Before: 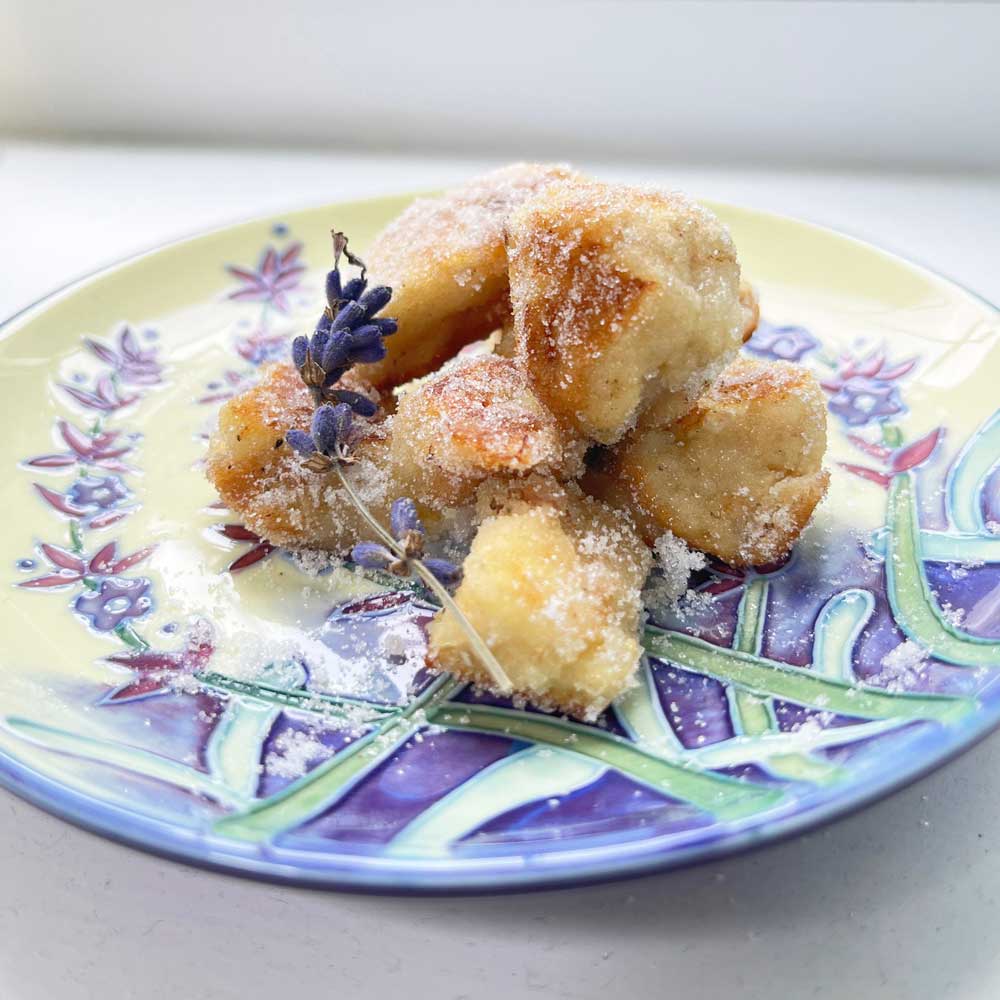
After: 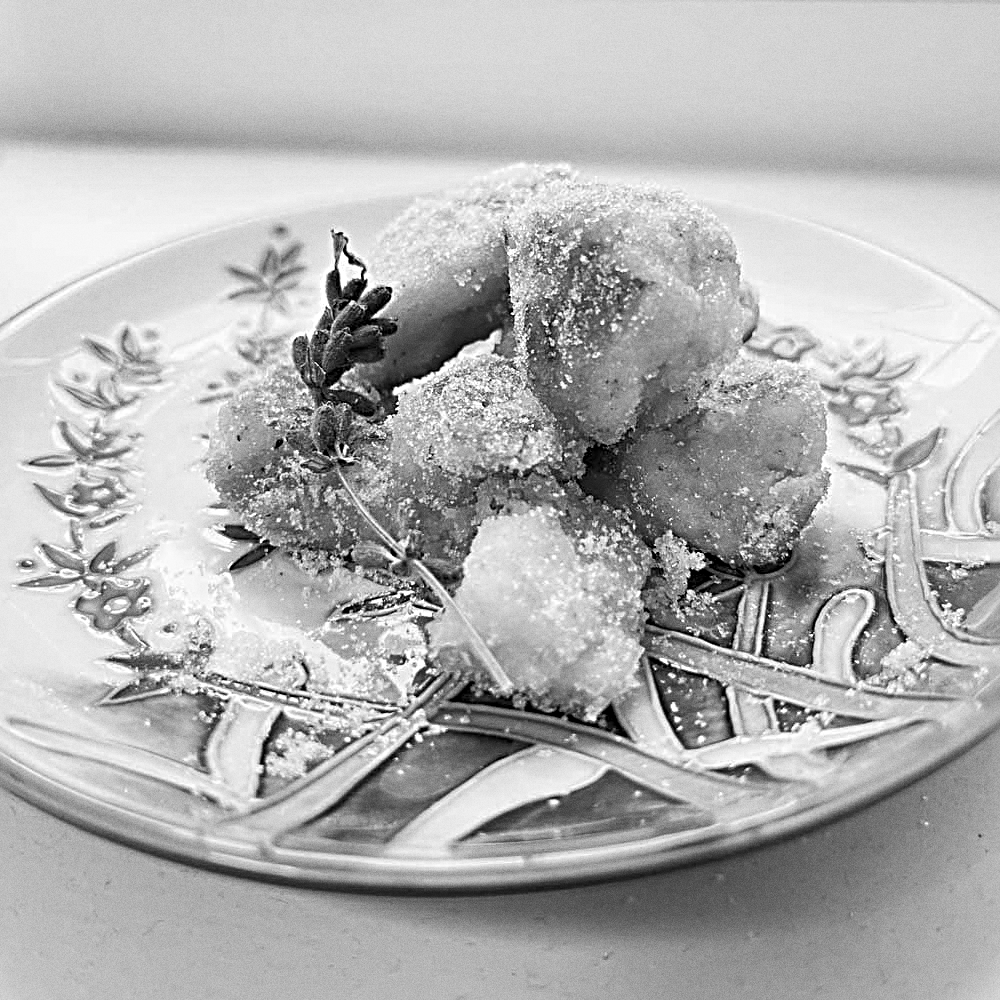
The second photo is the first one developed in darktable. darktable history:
sharpen: radius 3.69, amount 0.928
monochrome: a 32, b 64, size 2.3
grain: coarseness 0.09 ISO
